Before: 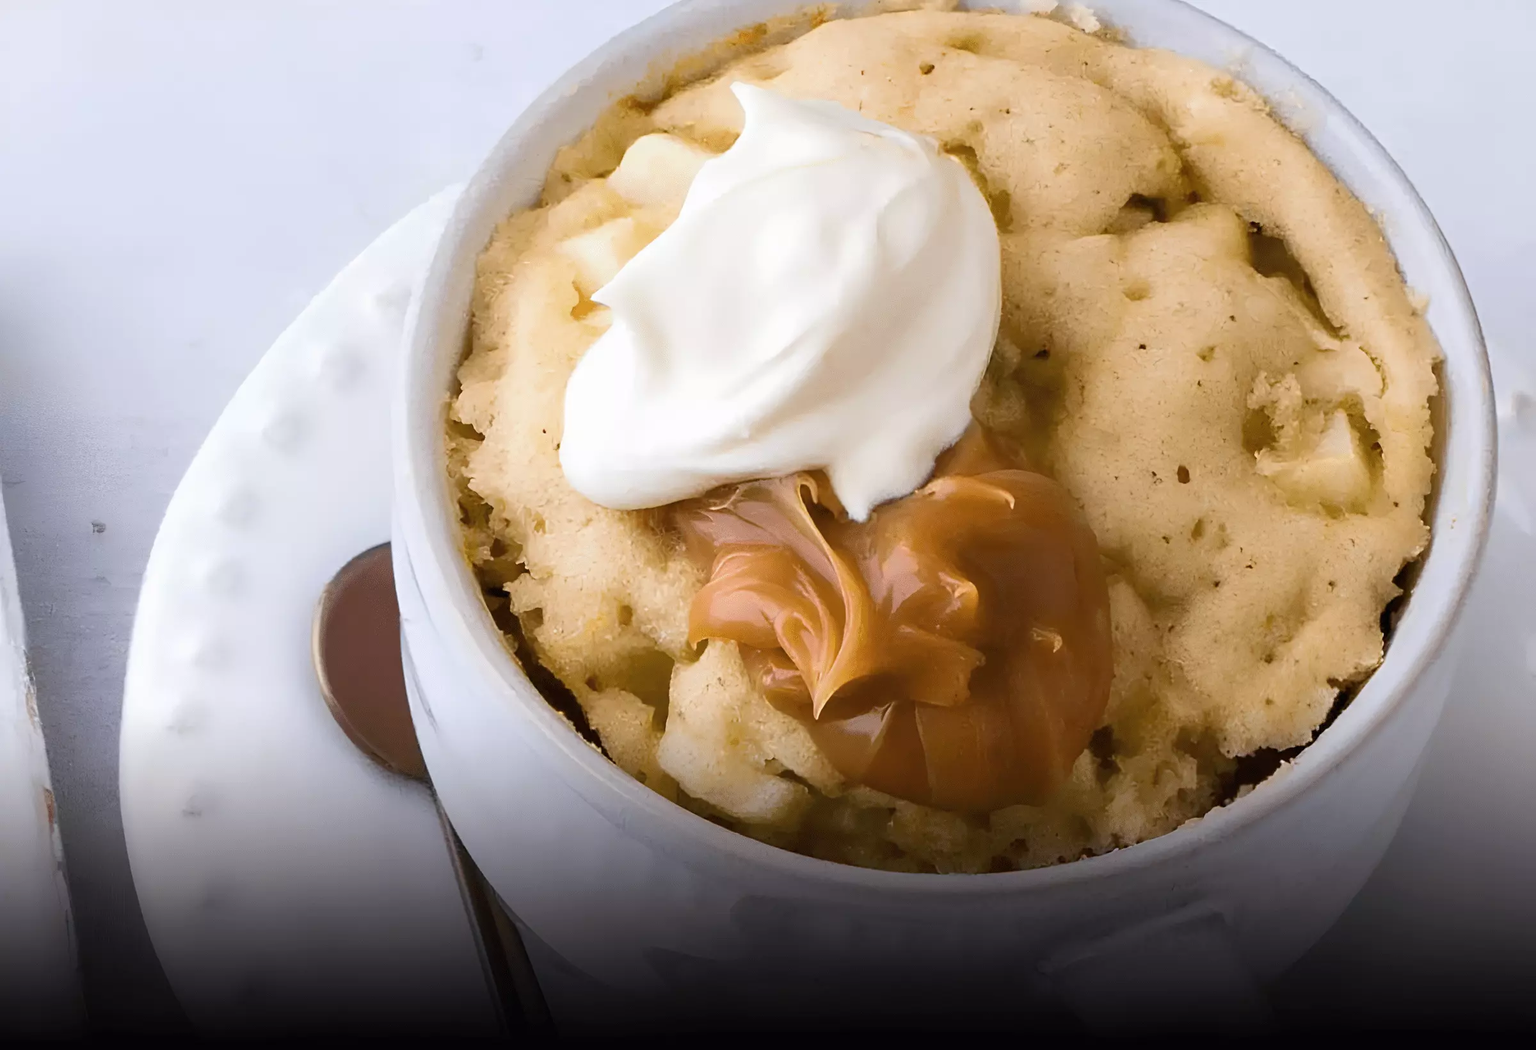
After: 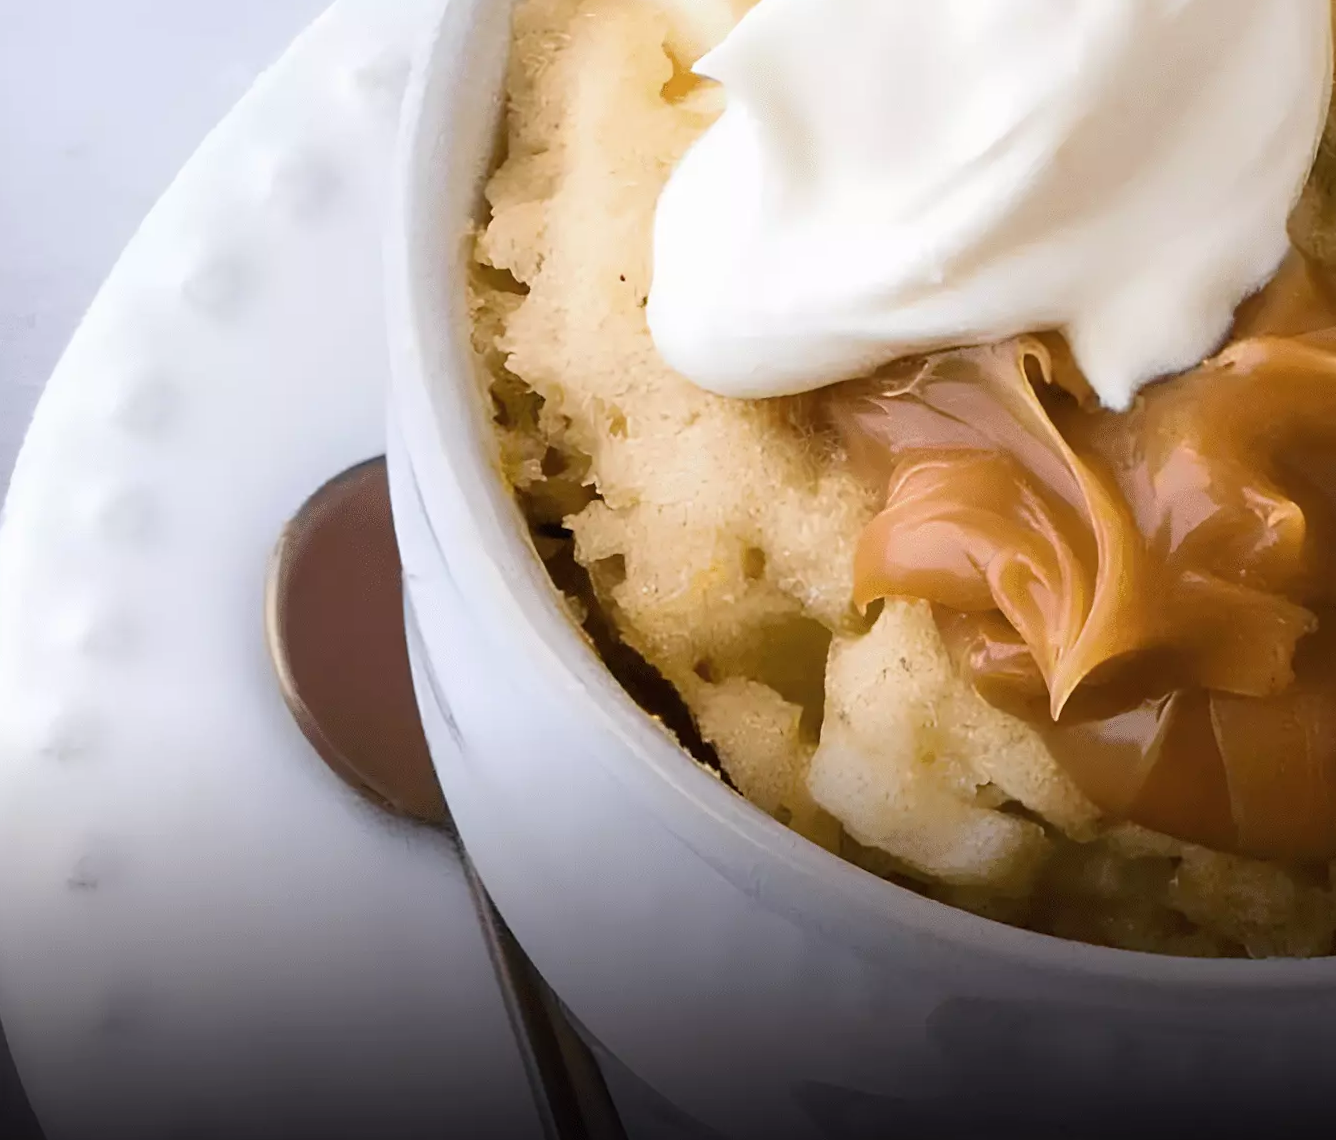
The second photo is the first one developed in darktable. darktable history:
crop: left 8.966%, top 23.852%, right 34.699%, bottom 4.703%
rotate and perspective: rotation -1°, crop left 0.011, crop right 0.989, crop top 0.025, crop bottom 0.975
